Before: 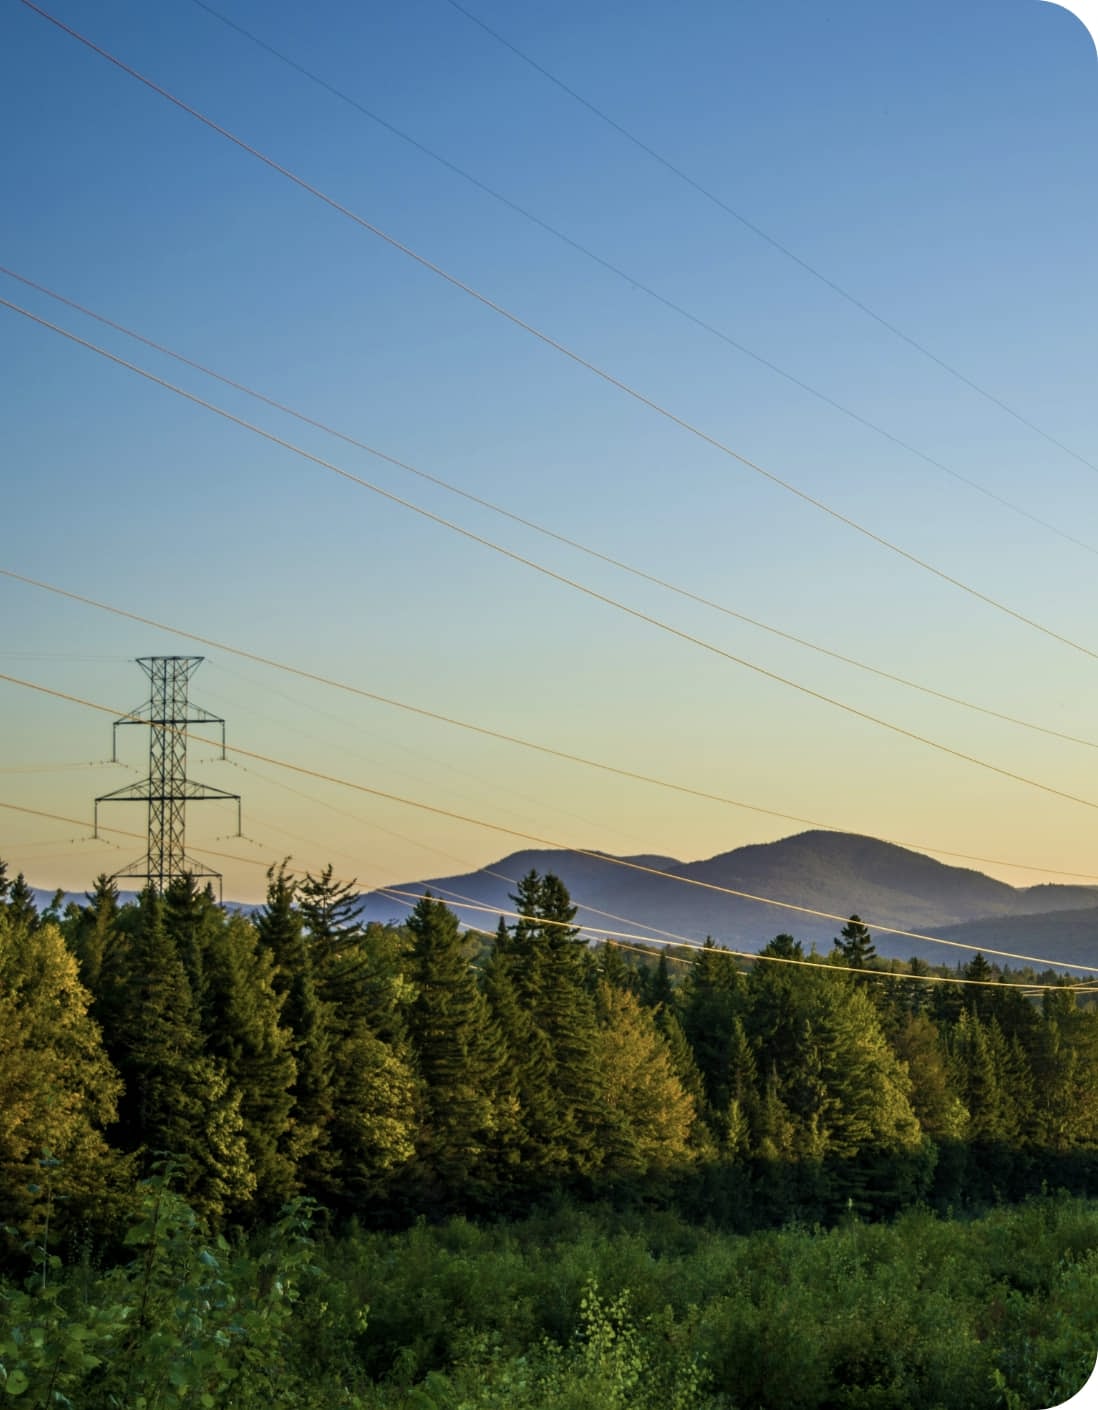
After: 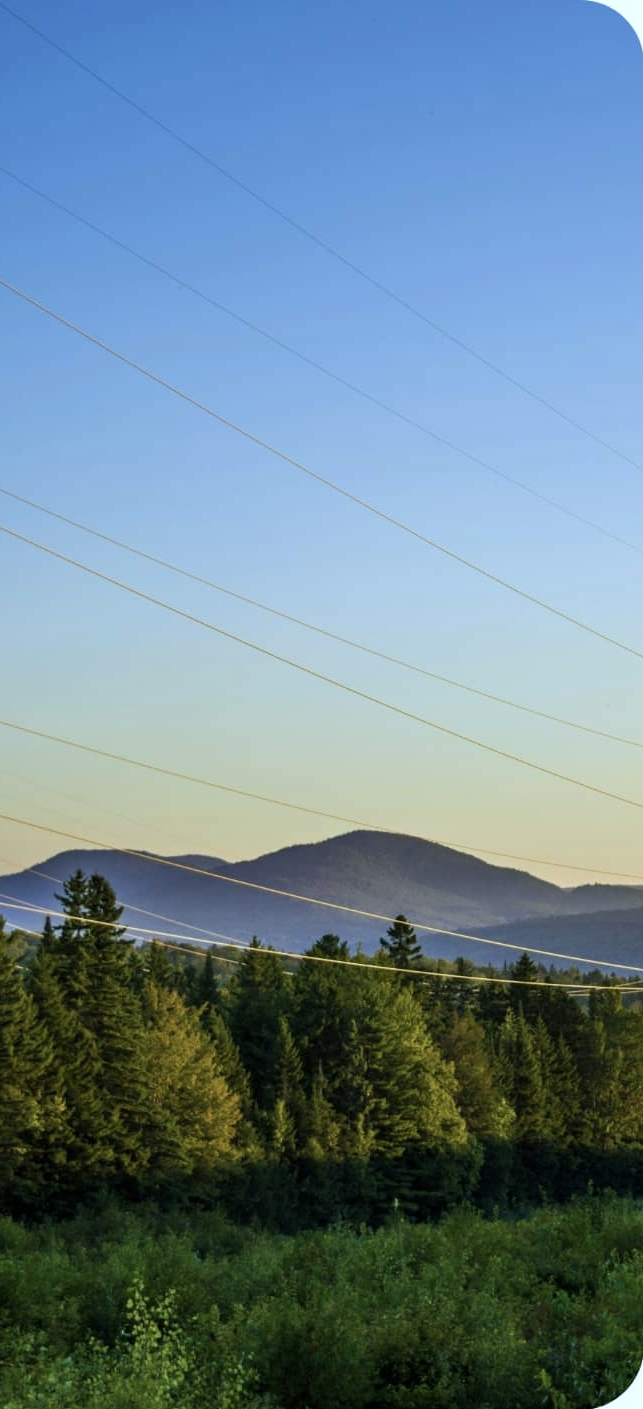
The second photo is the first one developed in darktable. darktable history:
white balance: red 0.931, blue 1.11
crop: left 41.402%
